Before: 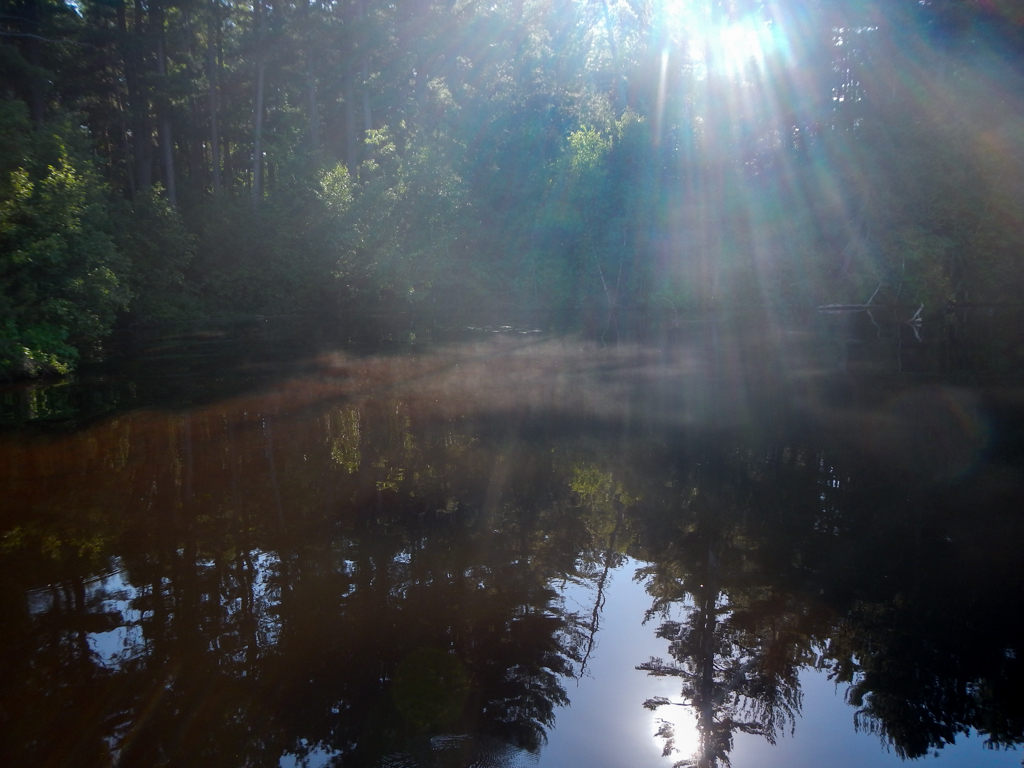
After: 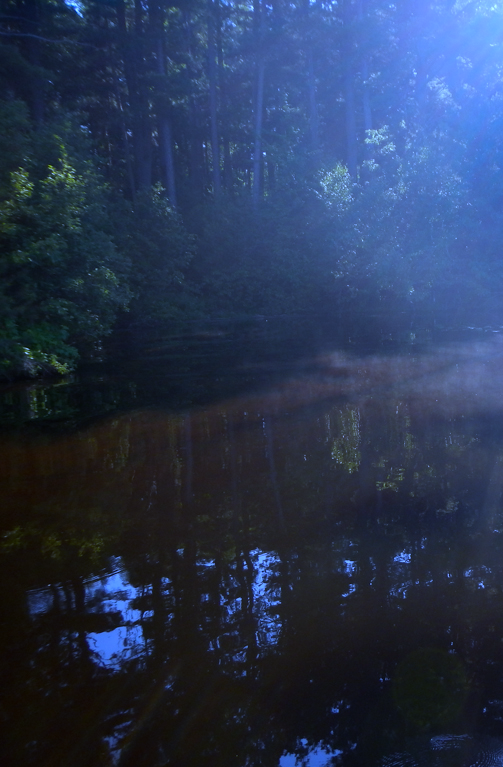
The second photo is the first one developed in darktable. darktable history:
crop and rotate: left 0%, top 0%, right 50.845%
white balance: red 0.766, blue 1.537
